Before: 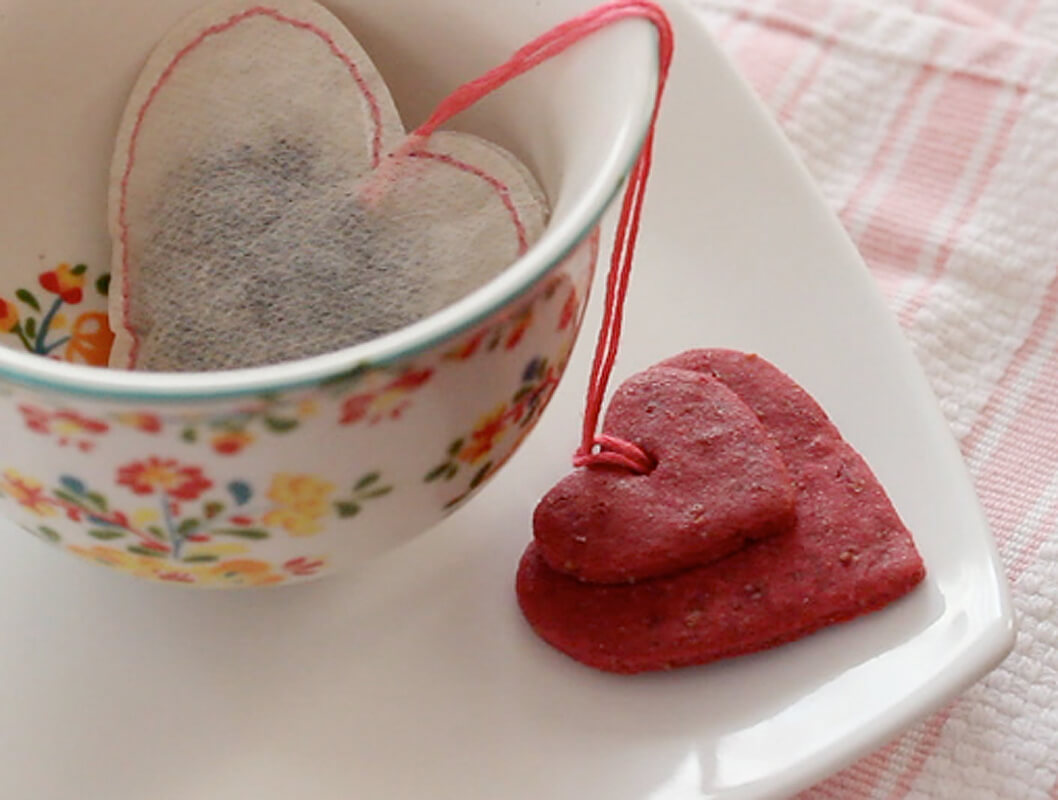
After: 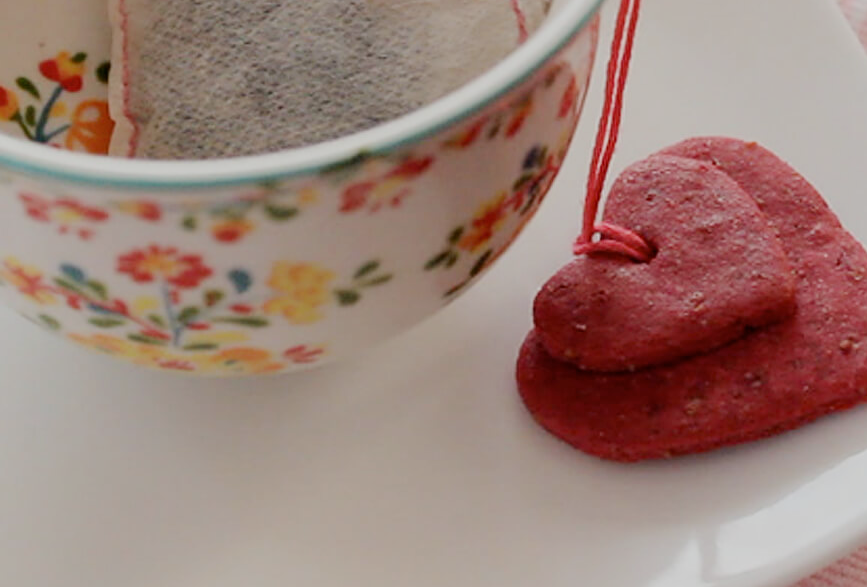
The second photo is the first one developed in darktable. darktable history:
crop: top 26.531%, right 17.959%
filmic rgb: black relative exposure -7.65 EV, white relative exposure 4.56 EV, hardness 3.61
